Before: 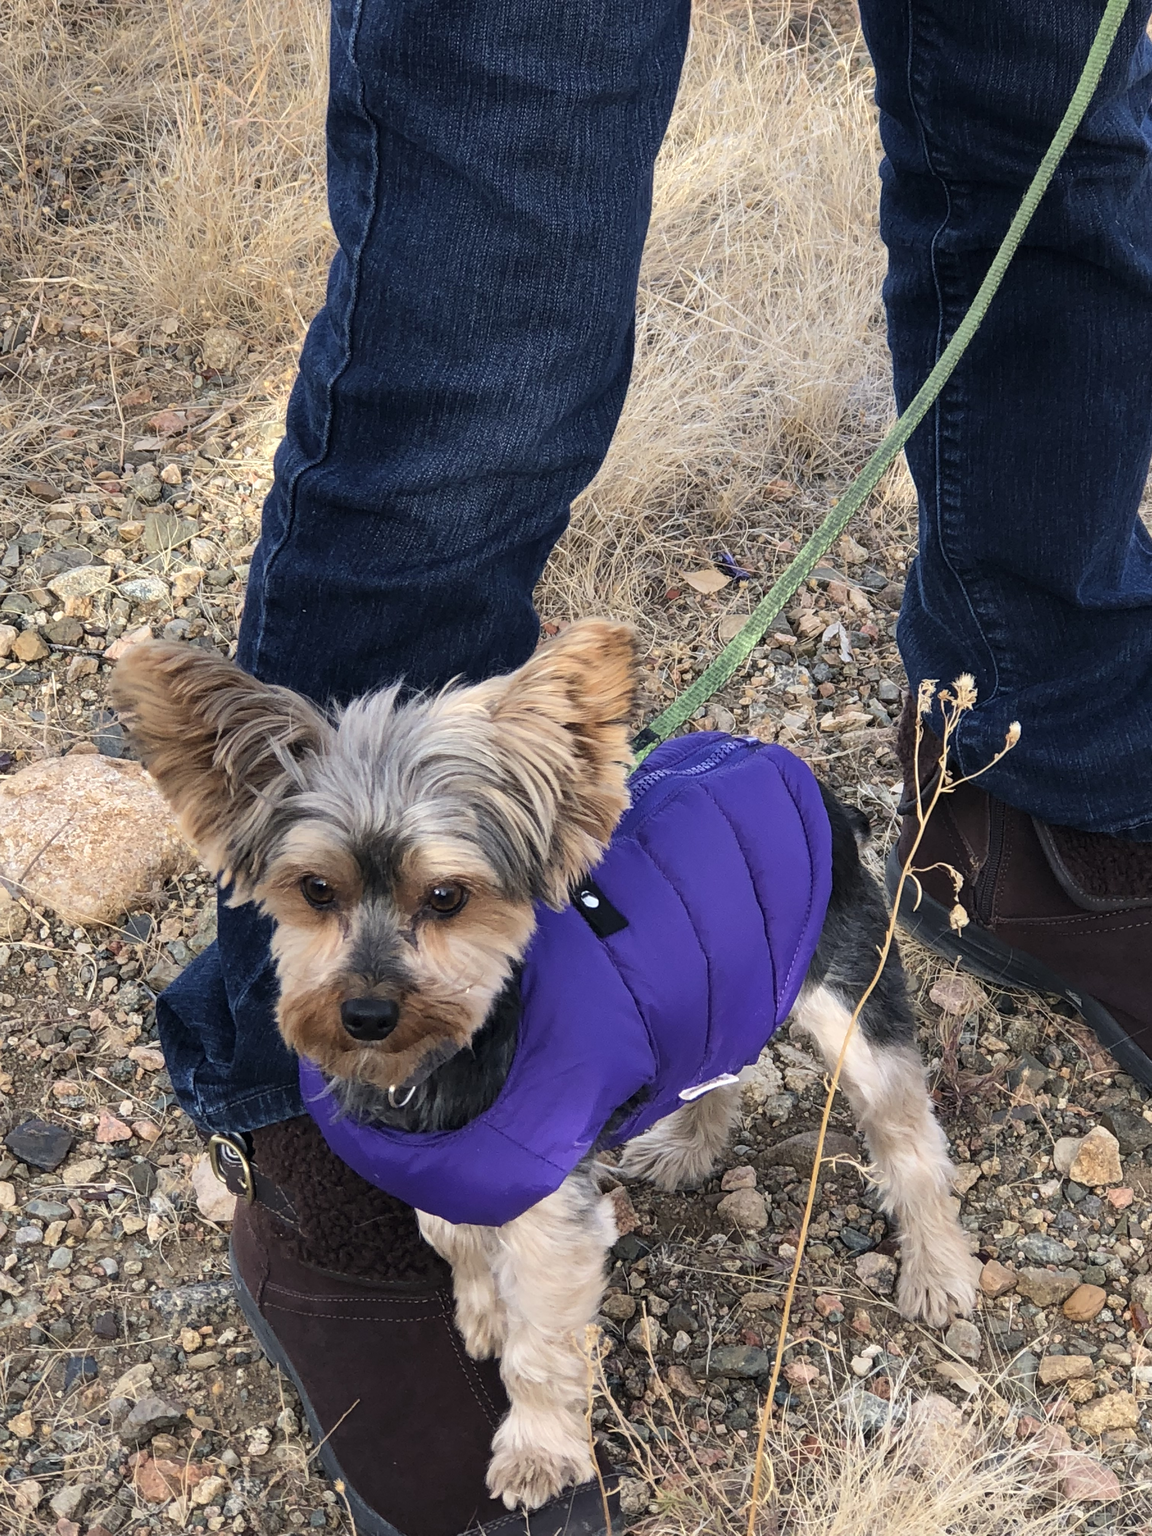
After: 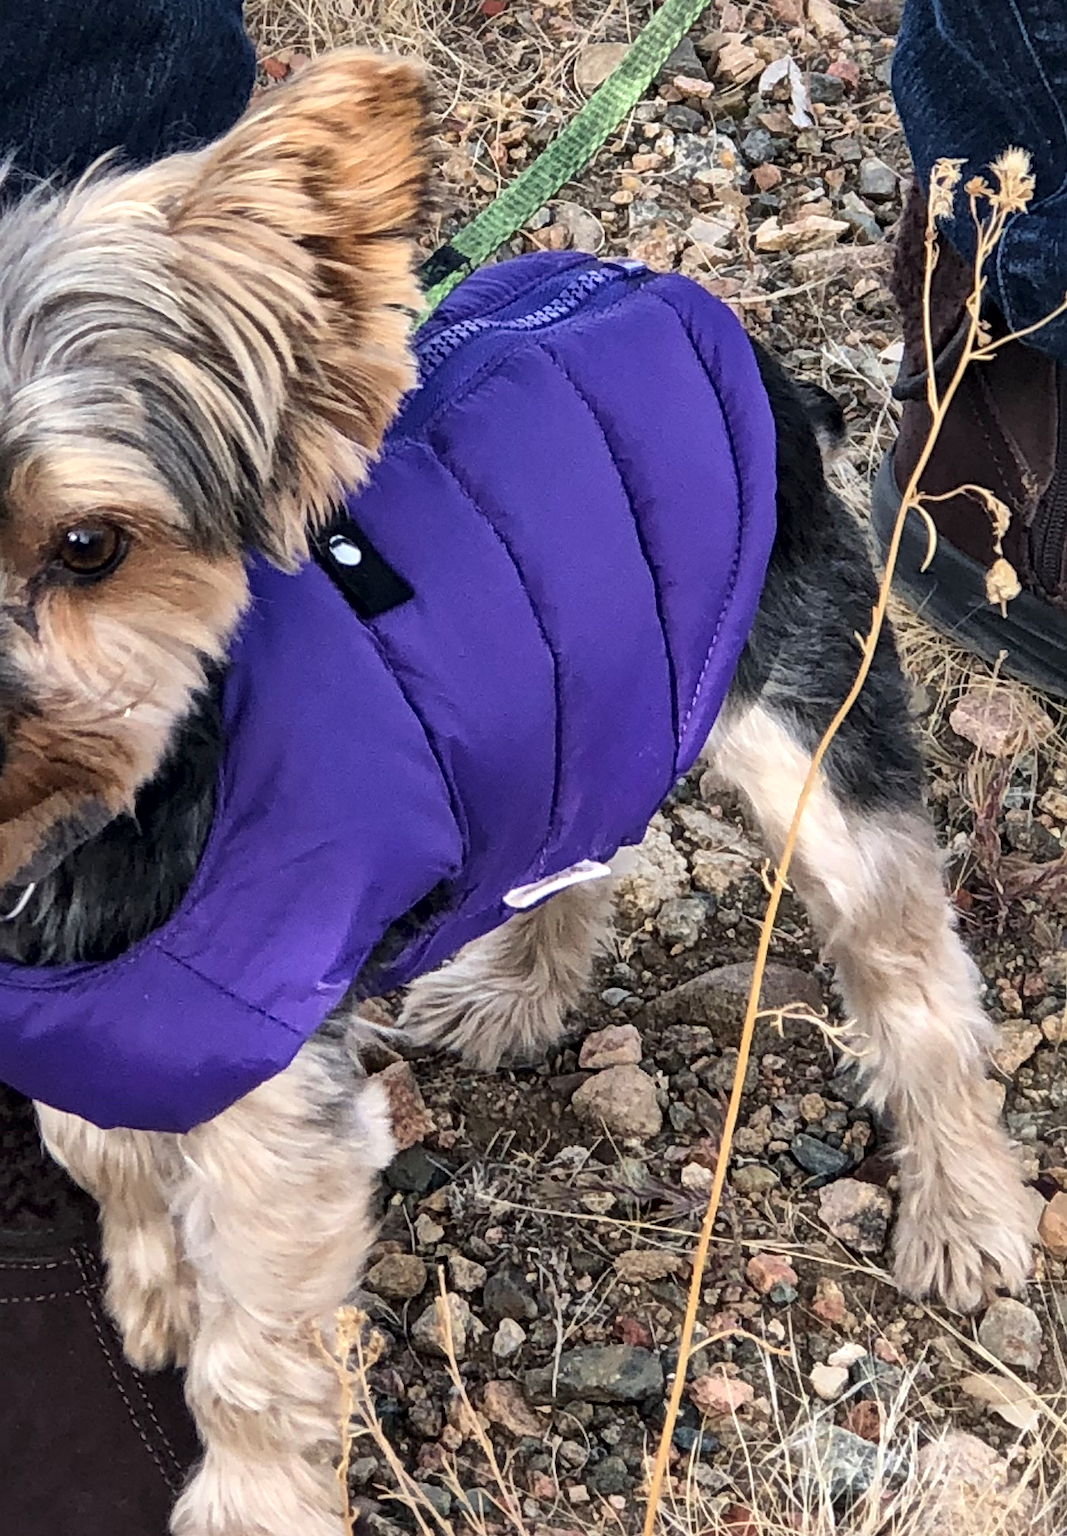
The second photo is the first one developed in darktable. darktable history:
crop: left 34.422%, top 38.455%, right 13.542%, bottom 5.377%
local contrast: mode bilateral grid, contrast 20, coarseness 51, detail 172%, midtone range 0.2
